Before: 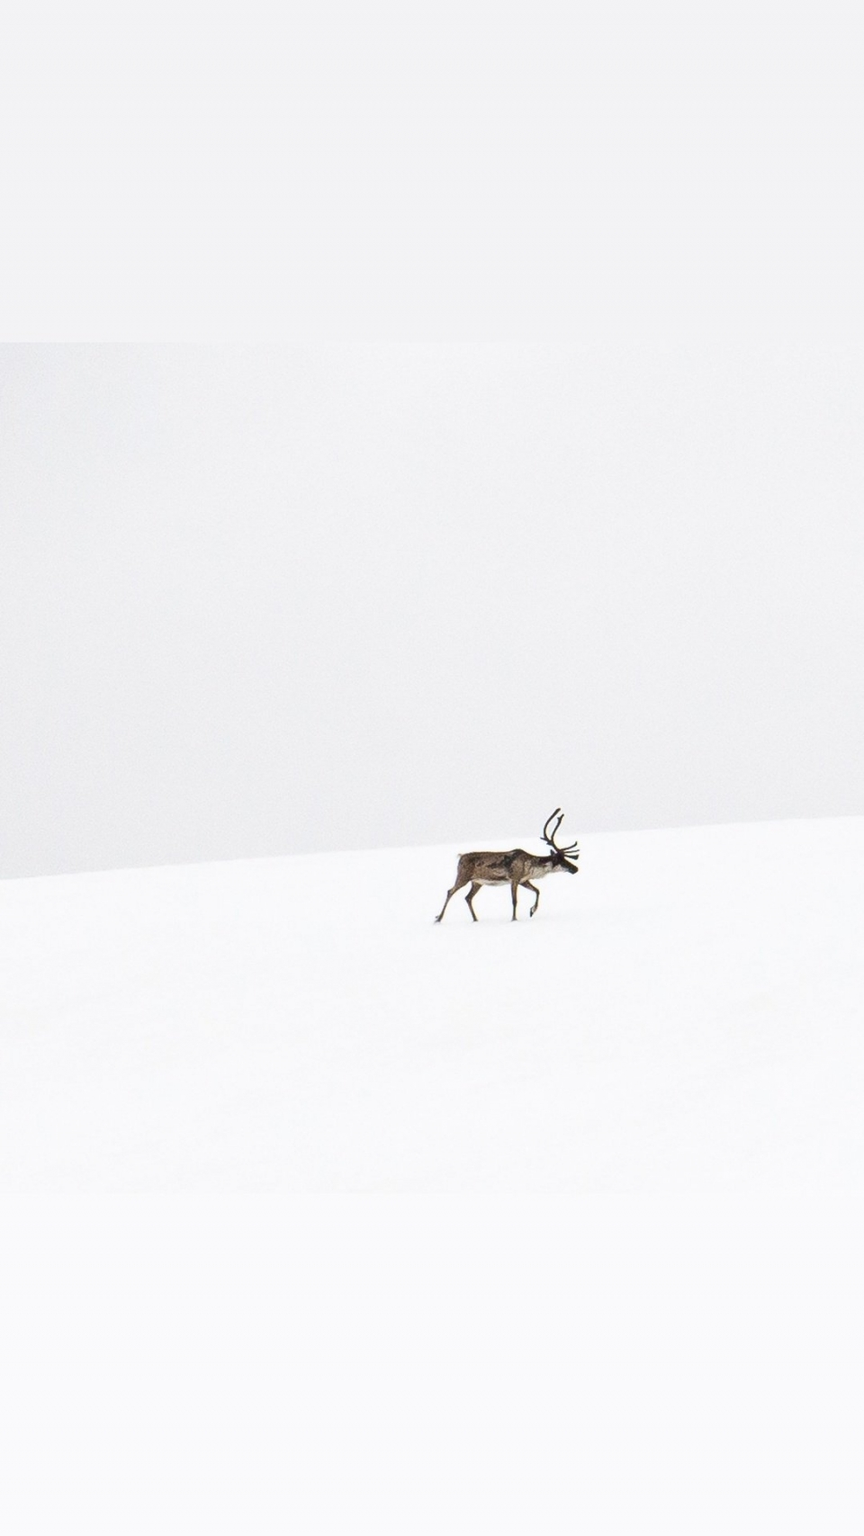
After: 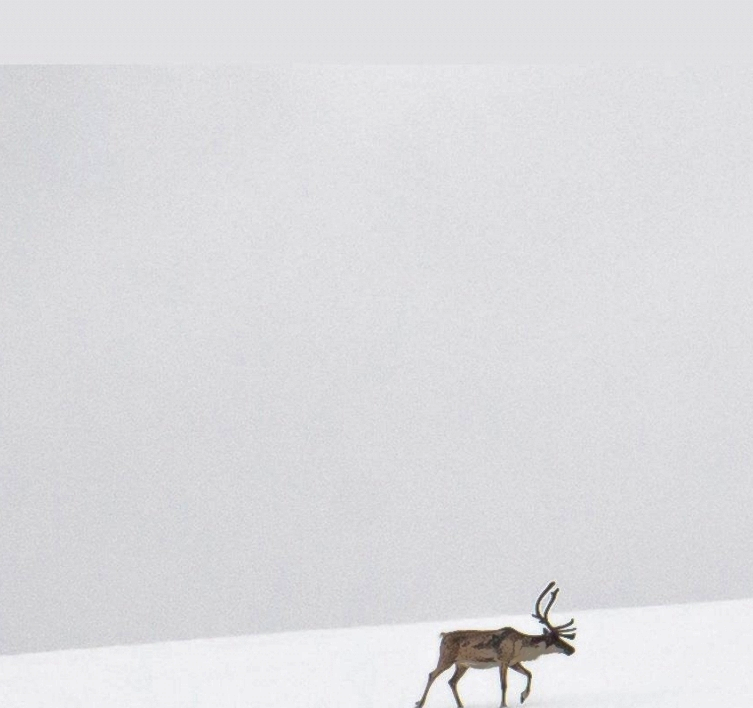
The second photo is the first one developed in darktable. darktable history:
shadows and highlights: shadows 40.16, highlights -60.1
crop: left 7.085%, top 18.544%, right 14.383%, bottom 39.944%
